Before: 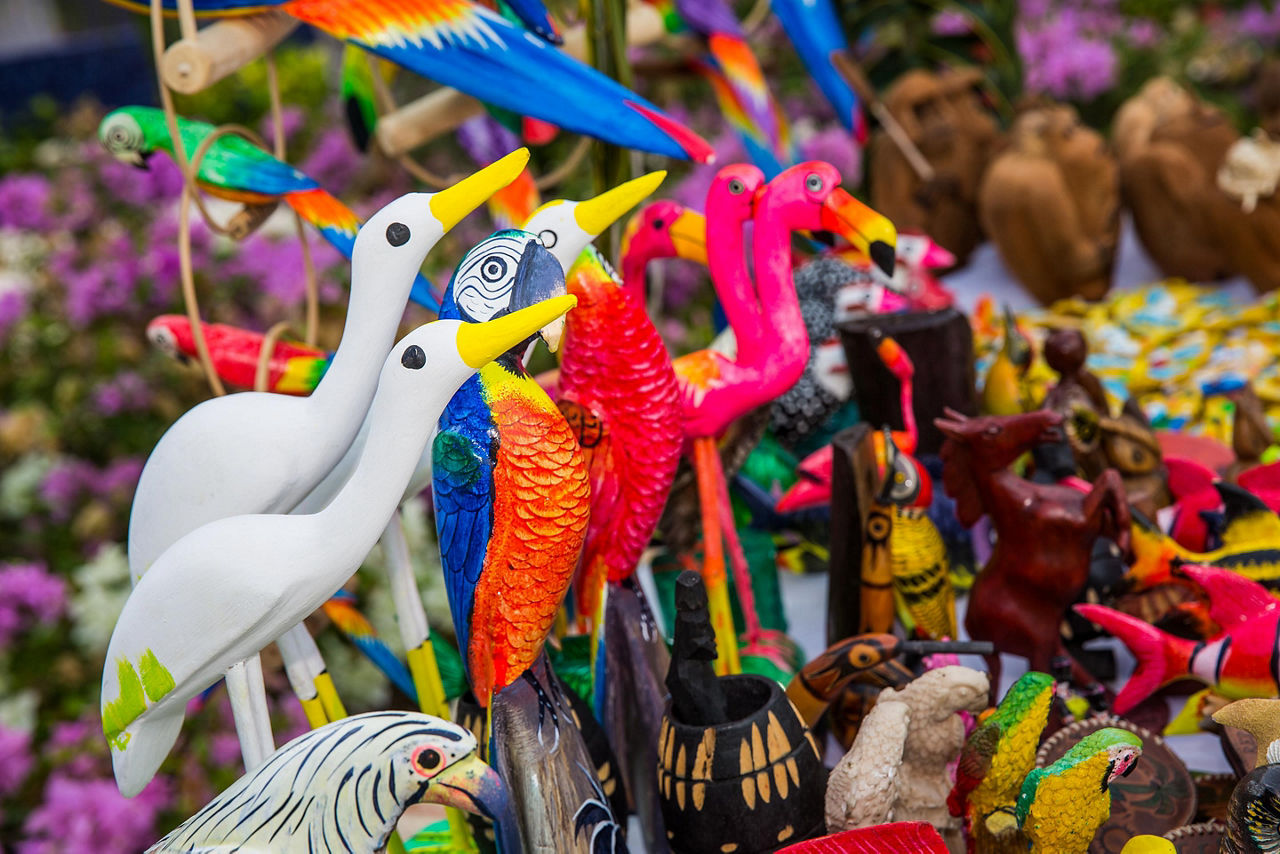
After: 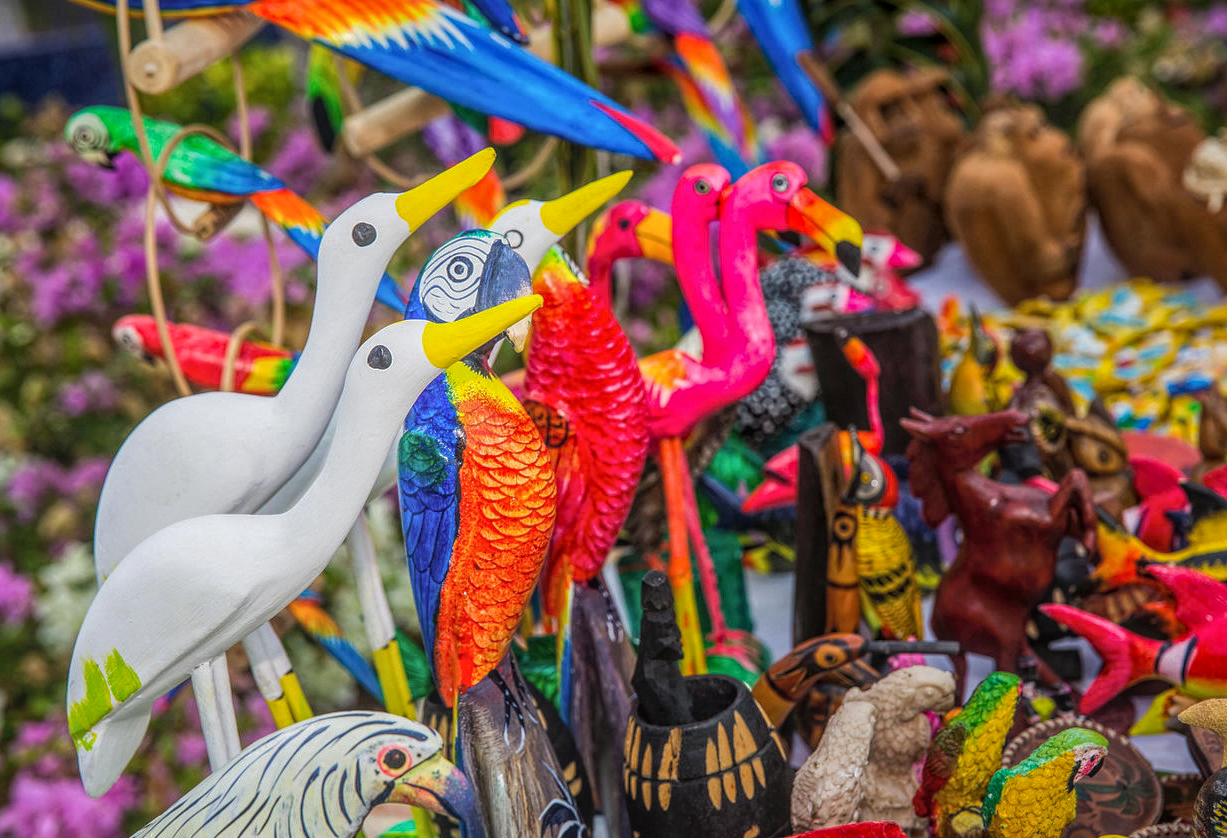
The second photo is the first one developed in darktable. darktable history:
crop and rotate: left 2.725%, right 1.339%, bottom 1.793%
local contrast: highlights 66%, shadows 33%, detail 167%, midtone range 0.2
